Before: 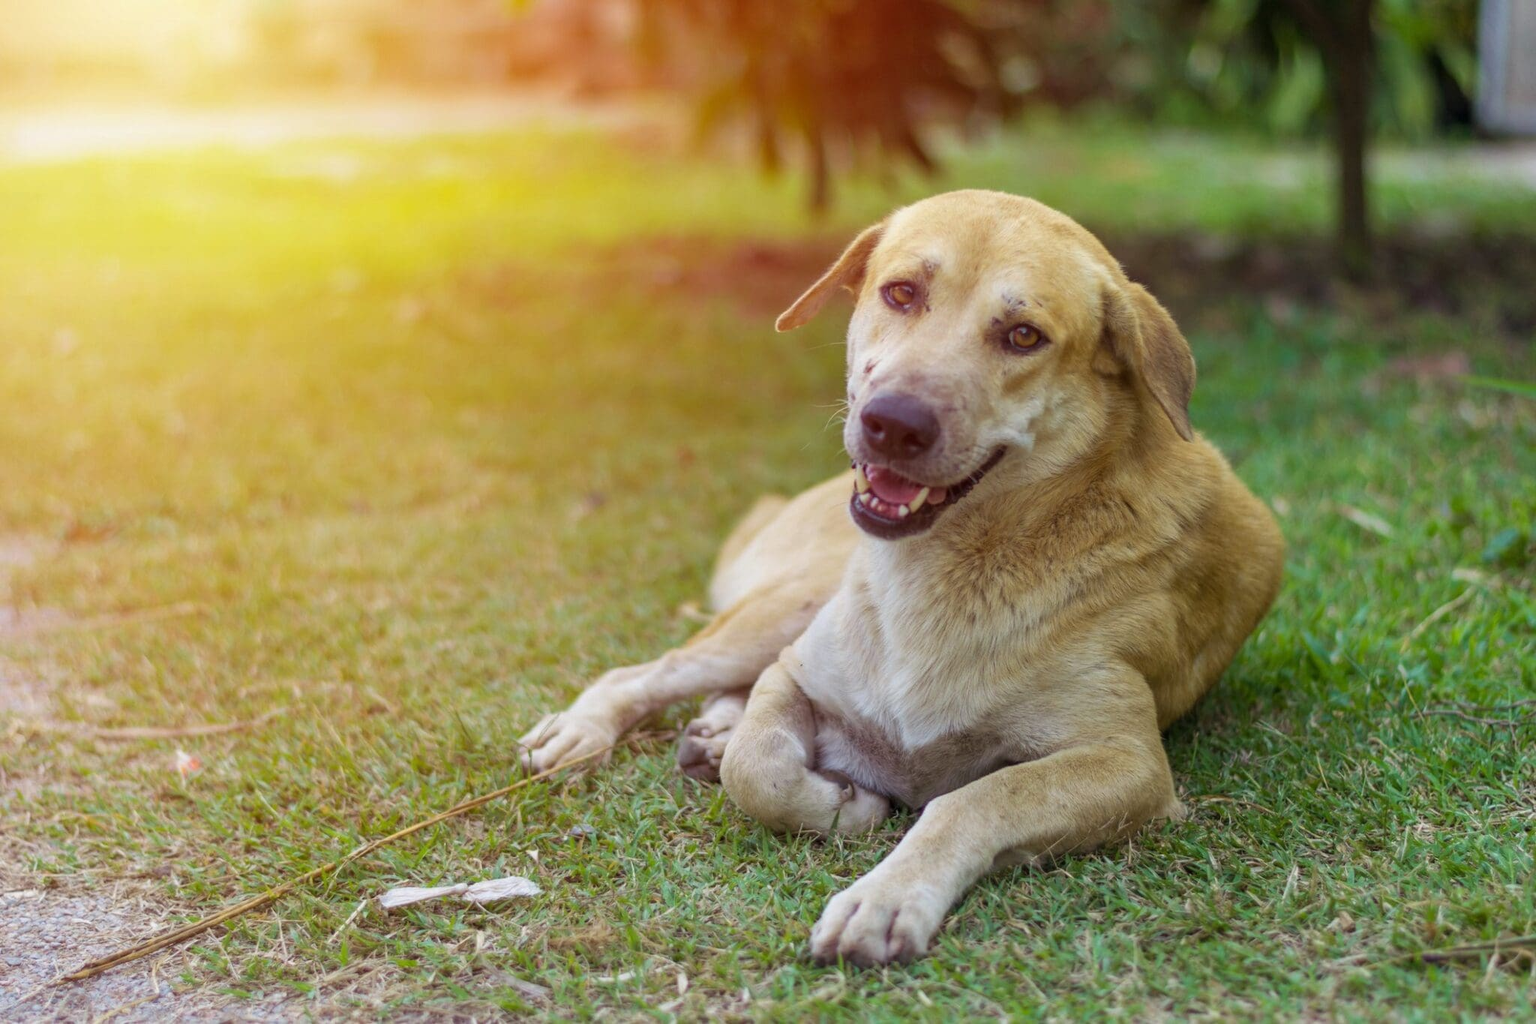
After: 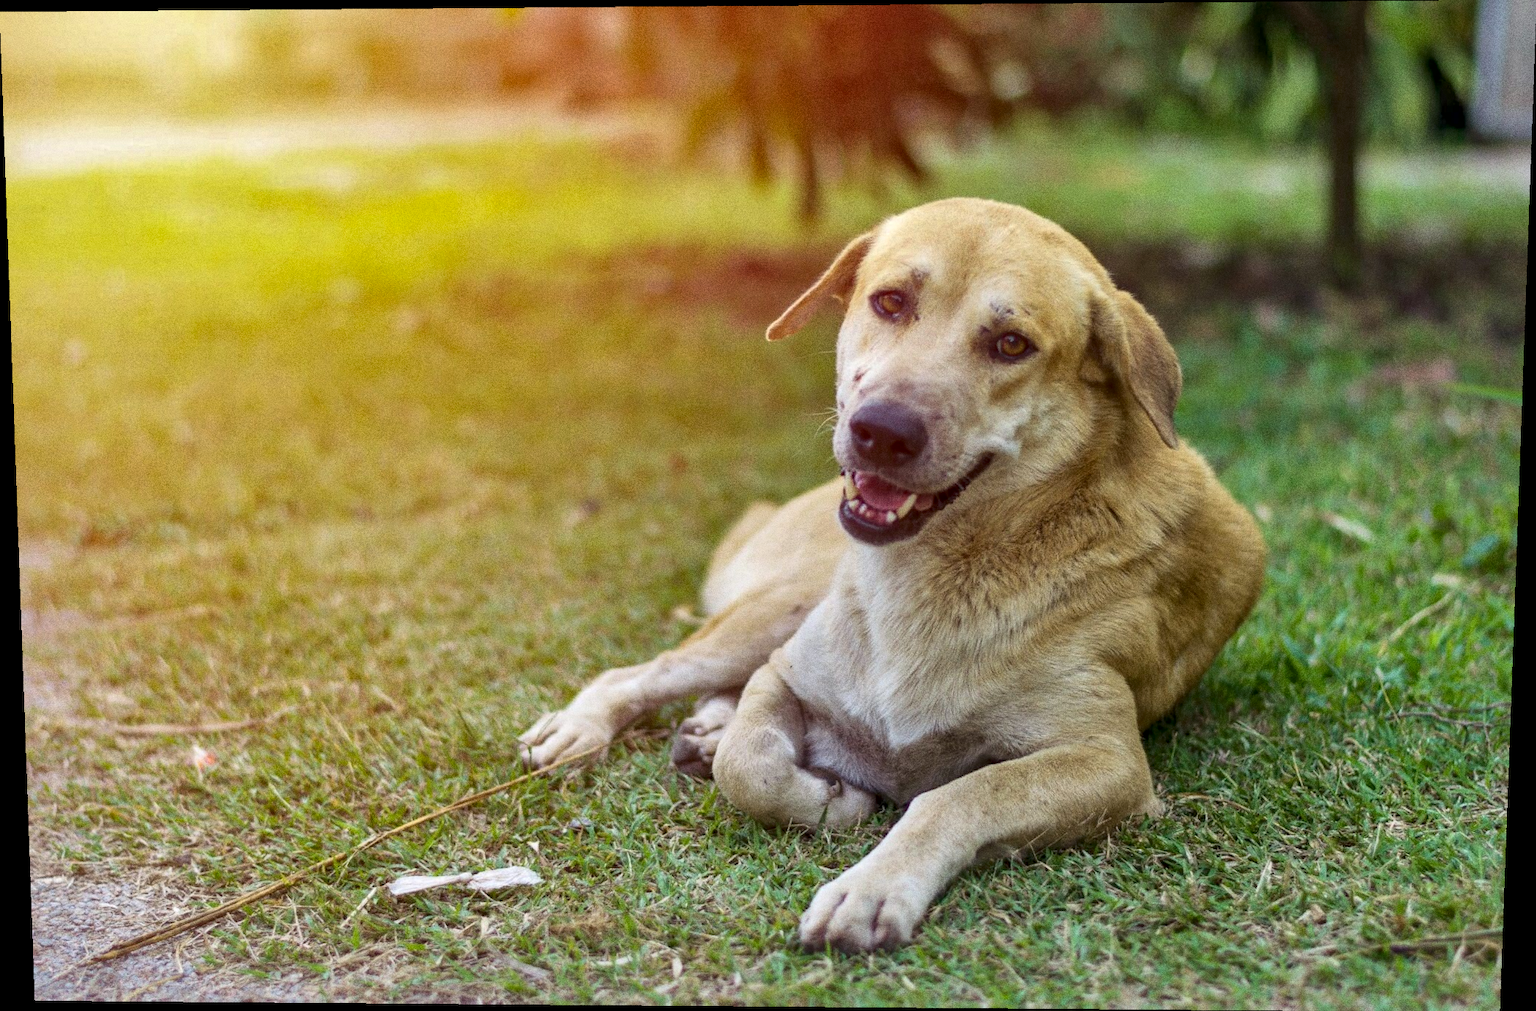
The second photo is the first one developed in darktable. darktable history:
grain: coarseness 0.09 ISO, strength 40%
local contrast: mode bilateral grid, contrast 25, coarseness 60, detail 151%, midtone range 0.2
shadows and highlights: on, module defaults
rotate and perspective: lens shift (vertical) 0.048, lens shift (horizontal) -0.024, automatic cropping off
